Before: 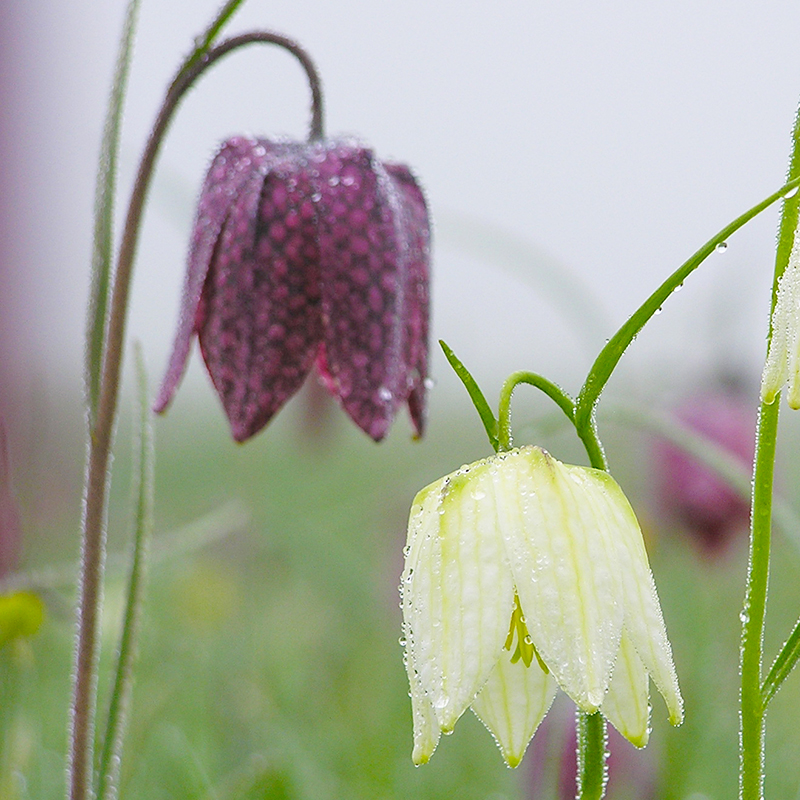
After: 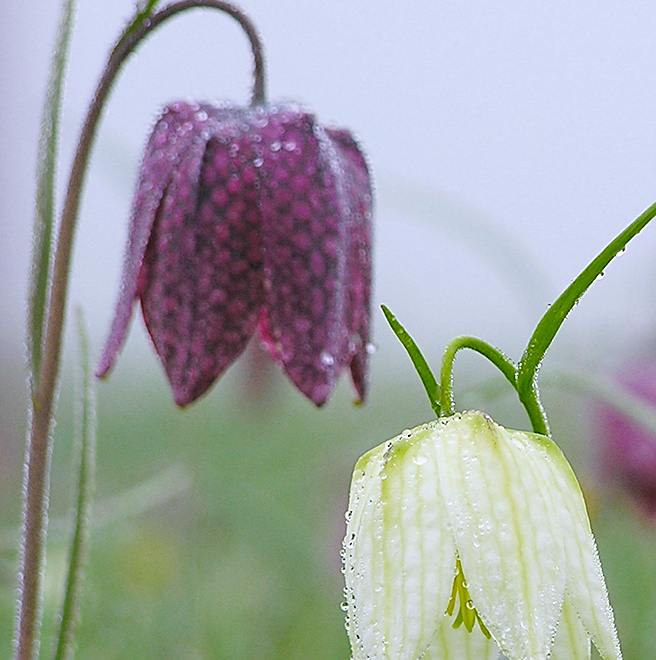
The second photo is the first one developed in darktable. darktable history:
sharpen: on, module defaults
color zones: curves: ch0 [(0, 0.465) (0.092, 0.596) (0.289, 0.464) (0.429, 0.453) (0.571, 0.464) (0.714, 0.455) (0.857, 0.462) (1, 0.465)]
color calibration: illuminant as shot in camera, x 0.358, y 0.373, temperature 4628.91 K
crop and rotate: left 7.374%, top 4.458%, right 10.573%, bottom 13.032%
